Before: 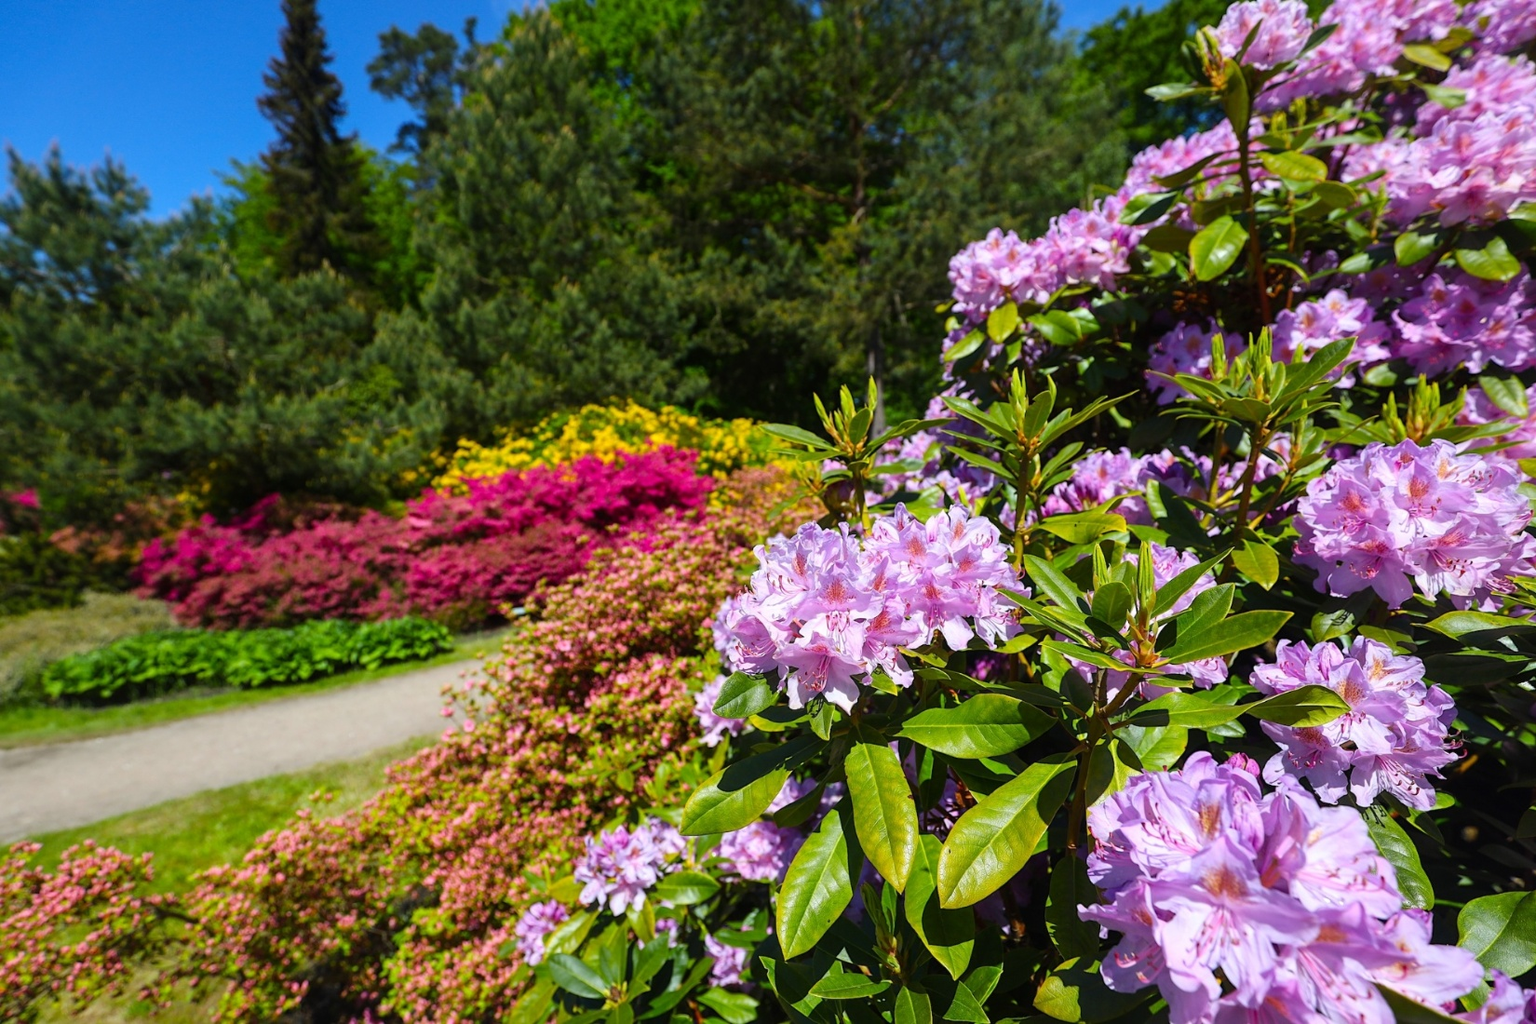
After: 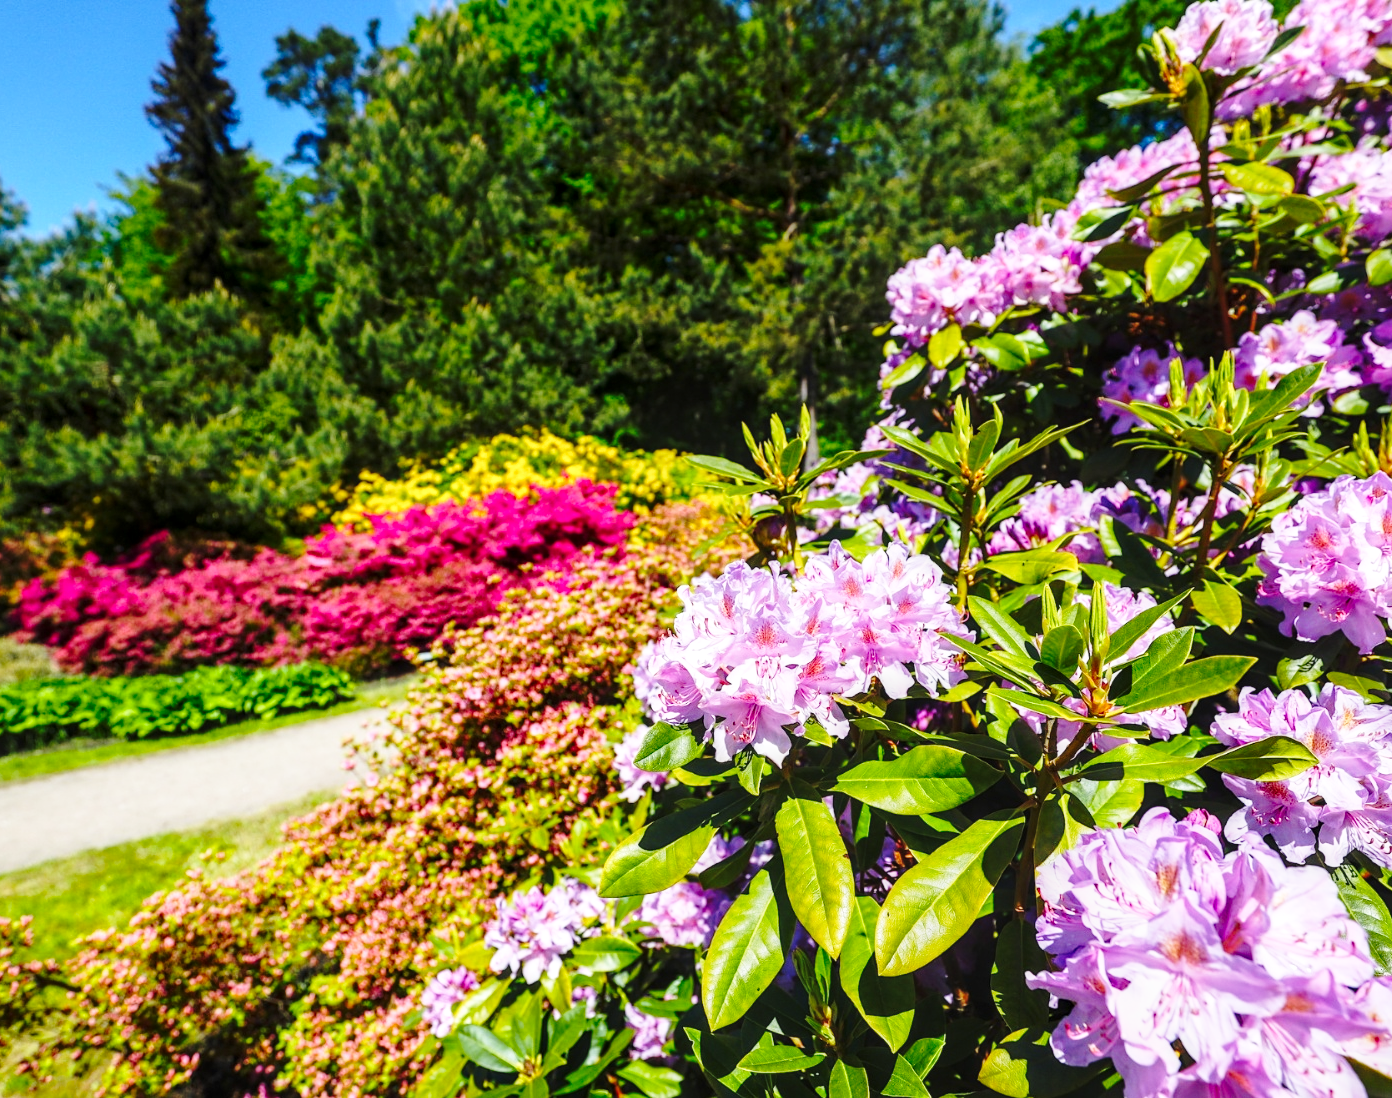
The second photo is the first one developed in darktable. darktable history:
crop: left 8.026%, right 7.374%
local contrast: on, module defaults
base curve: curves: ch0 [(0, 0) (0.032, 0.037) (0.105, 0.228) (0.435, 0.76) (0.856, 0.983) (1, 1)], preserve colors none
